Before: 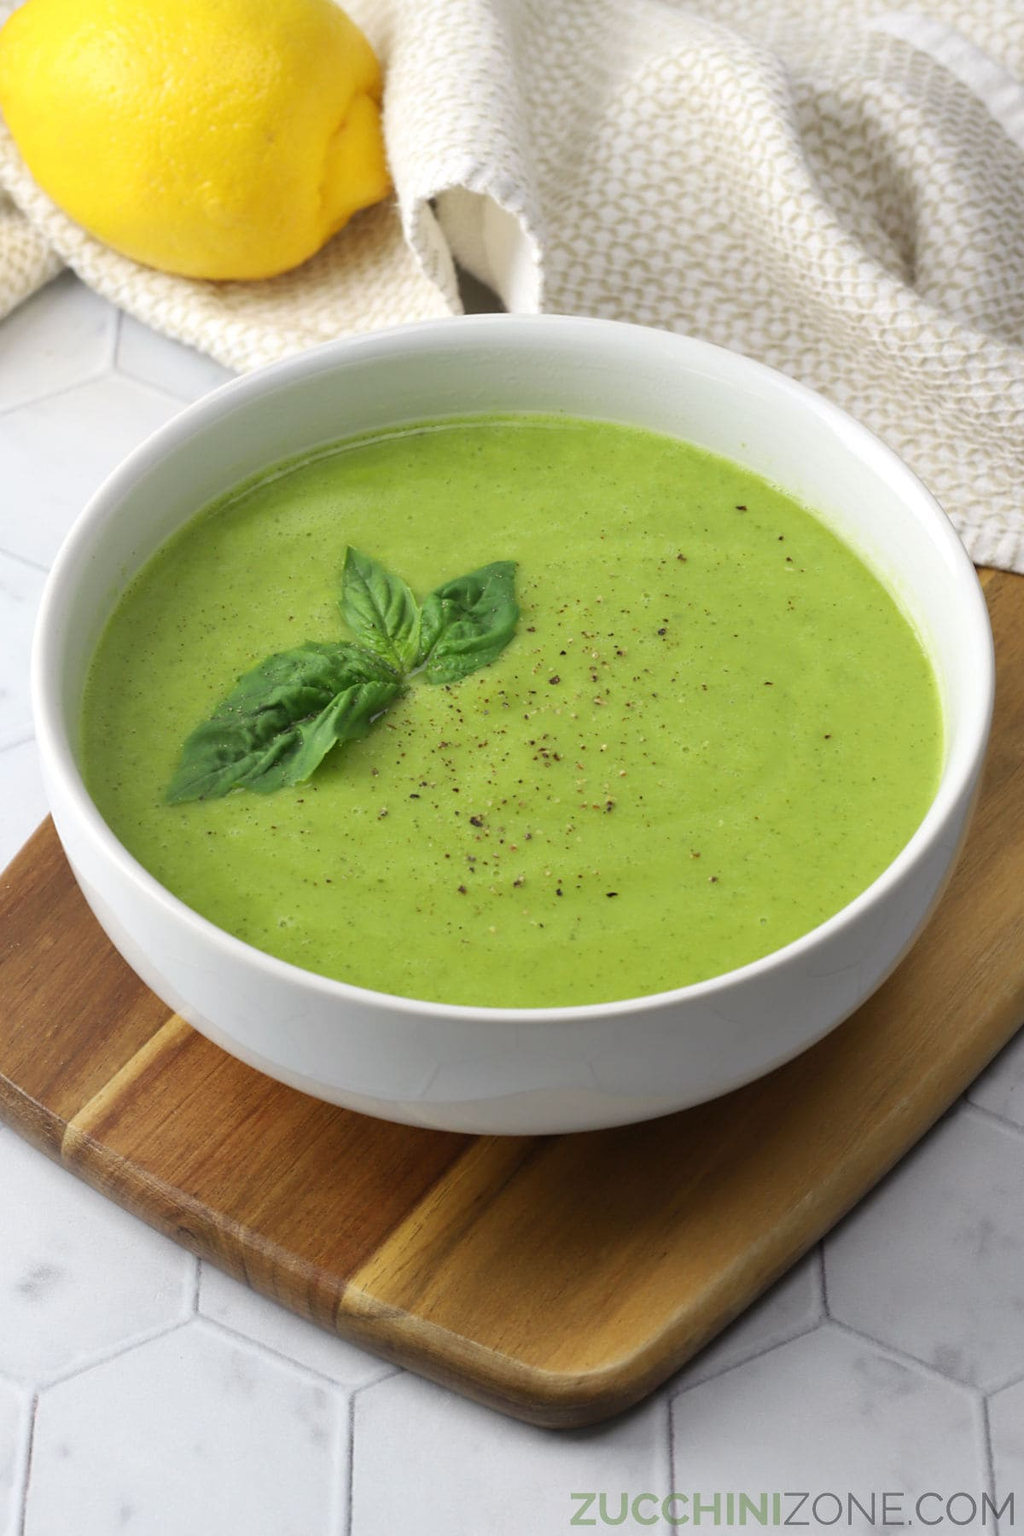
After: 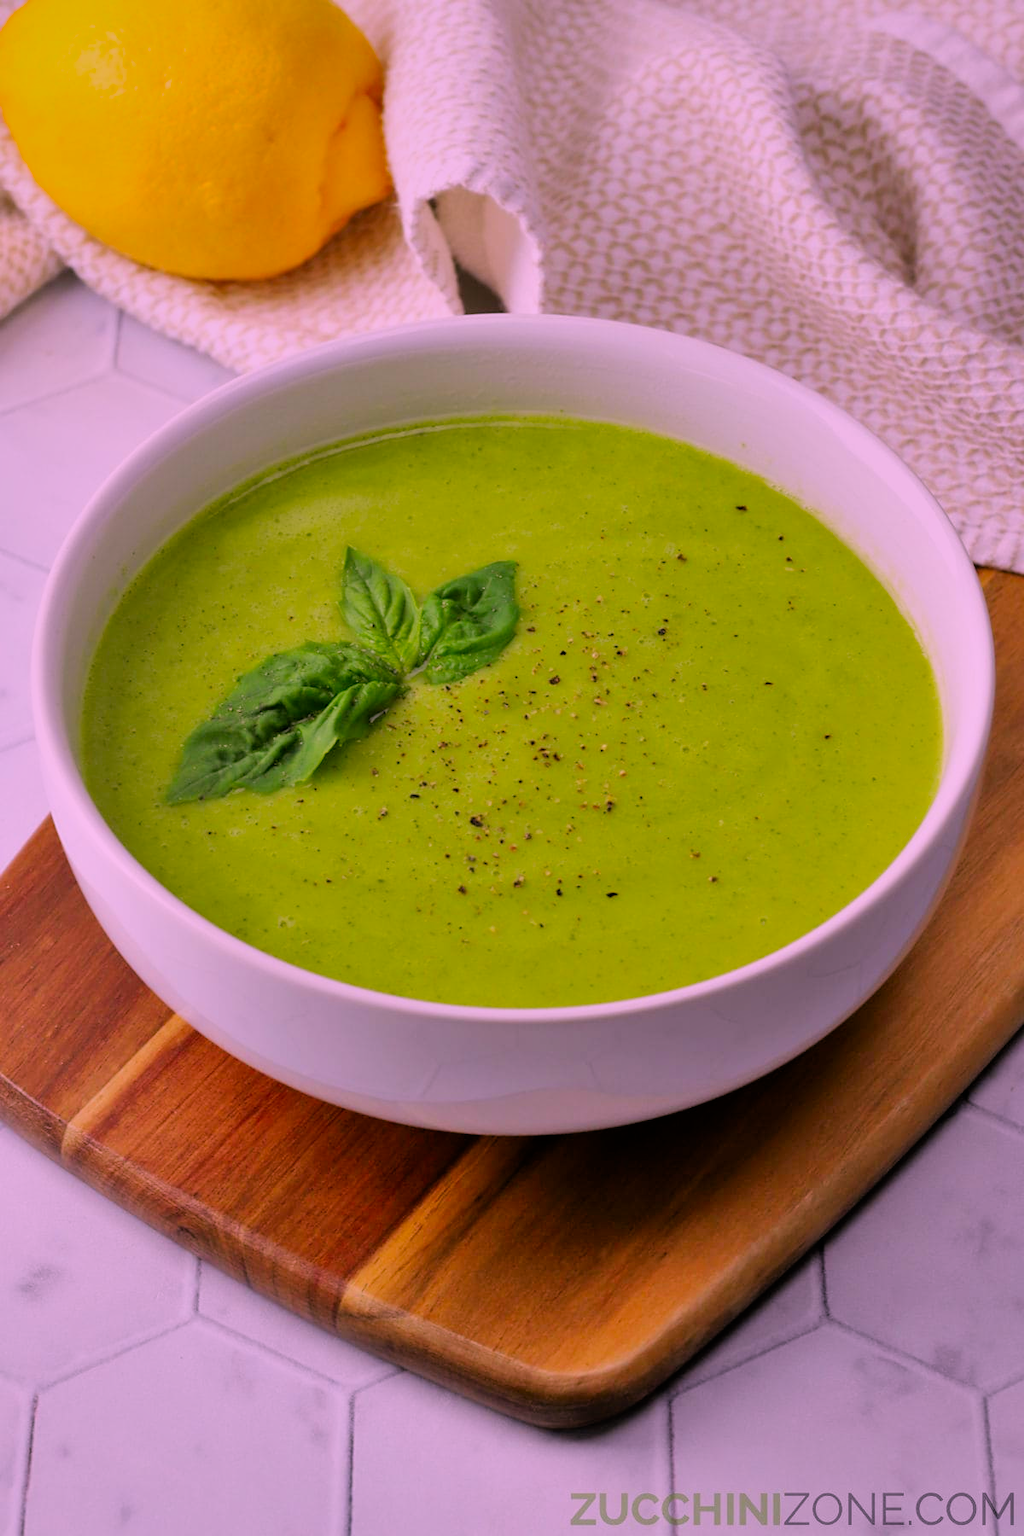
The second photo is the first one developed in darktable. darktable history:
filmic rgb: black relative exposure -5 EV, hardness 2.88, contrast 1.2, highlights saturation mix -30%
color correction: highlights a* 19.5, highlights b* -11.53, saturation 1.69
tone equalizer: -8 EV 0.25 EV, -7 EV 0.417 EV, -6 EV 0.417 EV, -5 EV 0.25 EV, -3 EV -0.25 EV, -2 EV -0.417 EV, -1 EV -0.417 EV, +0 EV -0.25 EV, edges refinement/feathering 500, mask exposure compensation -1.57 EV, preserve details guided filter
shadows and highlights: soften with gaussian
